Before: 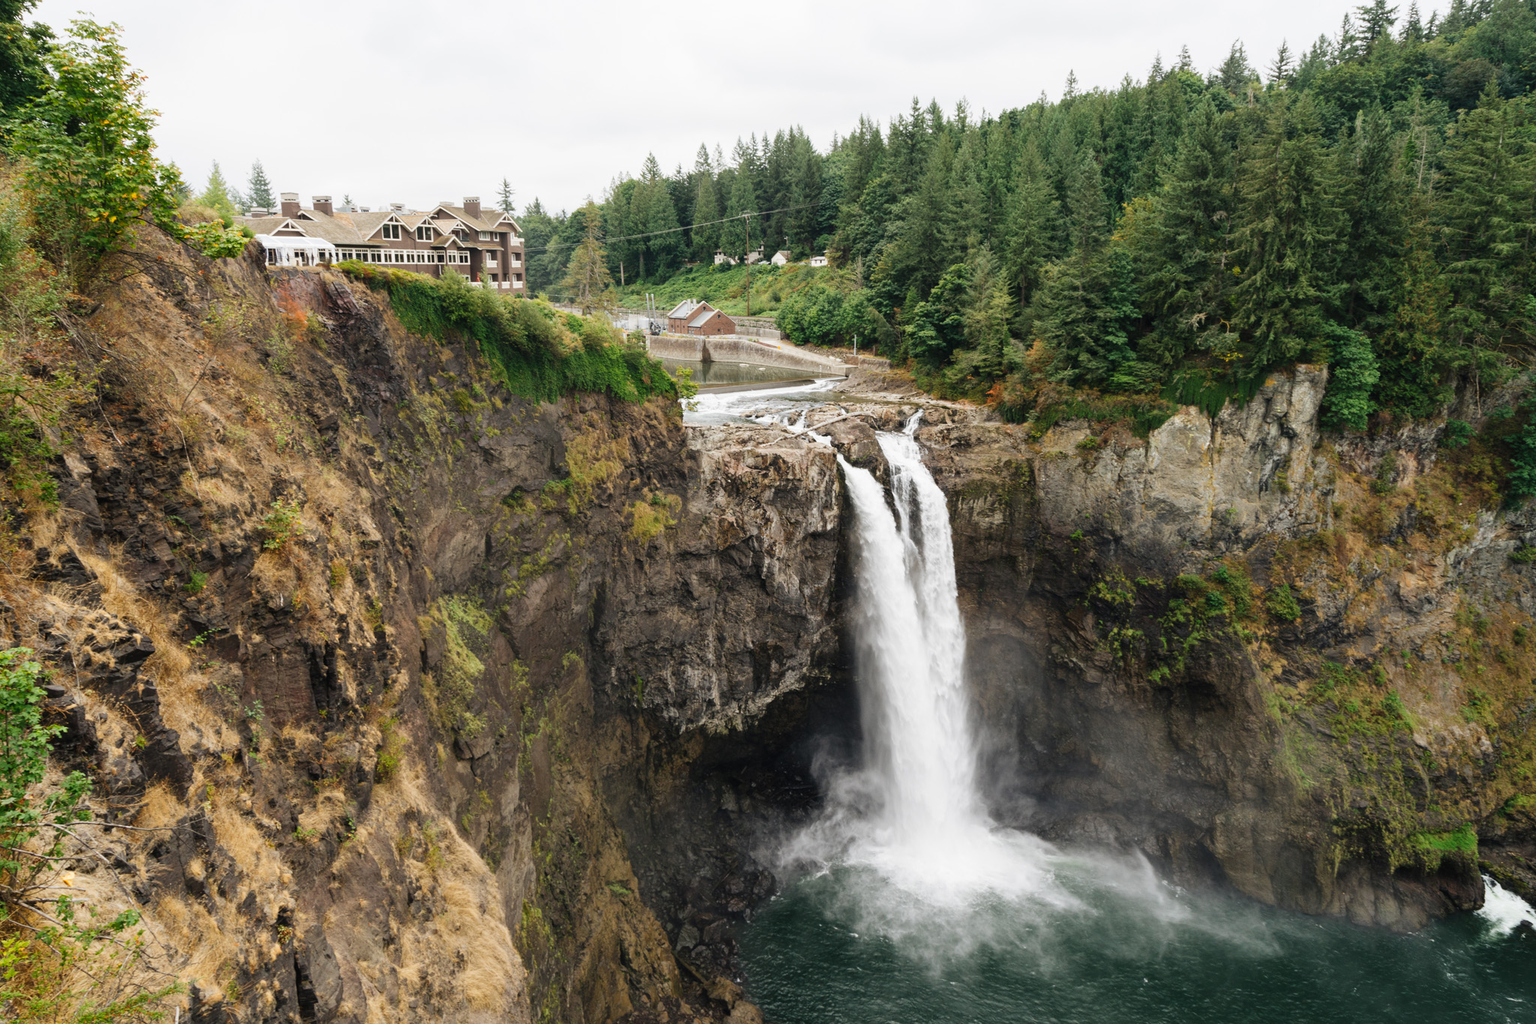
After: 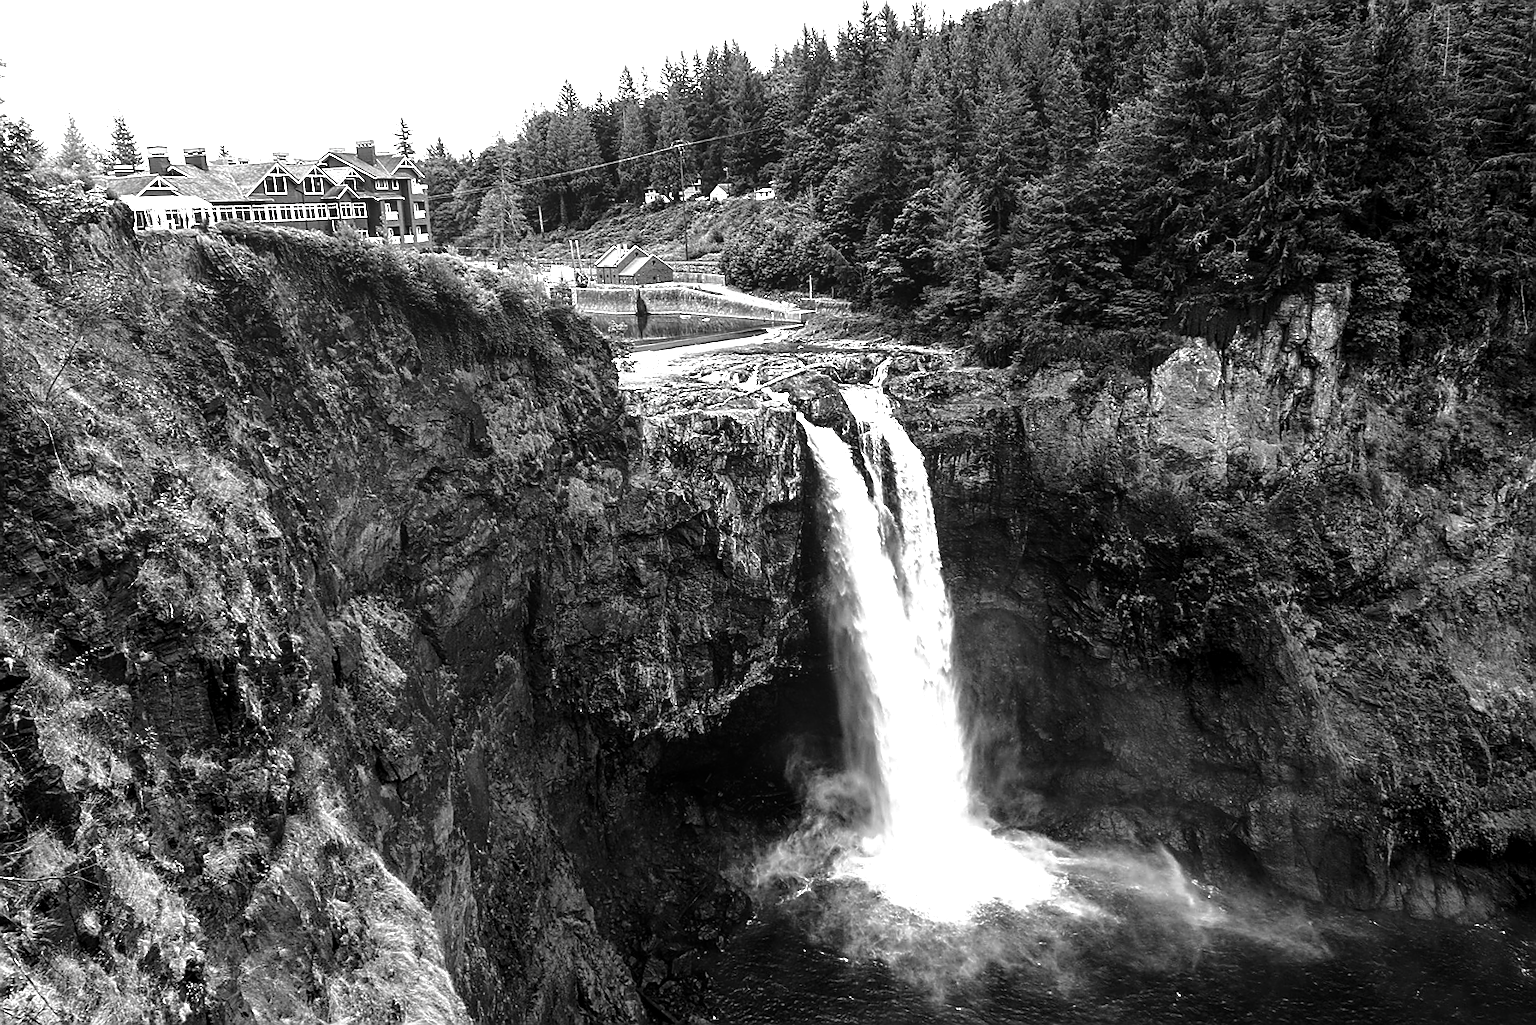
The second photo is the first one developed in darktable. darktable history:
sharpen: radius 1.352, amount 1.241, threshold 0.603
local contrast: detail 130%
contrast brightness saturation: contrast -0.032, brightness -0.591, saturation -0.988
crop and rotate: angle 2.9°, left 5.832%, top 5.675%
base curve: curves: ch0 [(0, 0) (0.262, 0.32) (0.722, 0.705) (1, 1)], preserve colors none
exposure: black level correction 0, exposure 0.695 EV, compensate exposure bias true, compensate highlight preservation false
